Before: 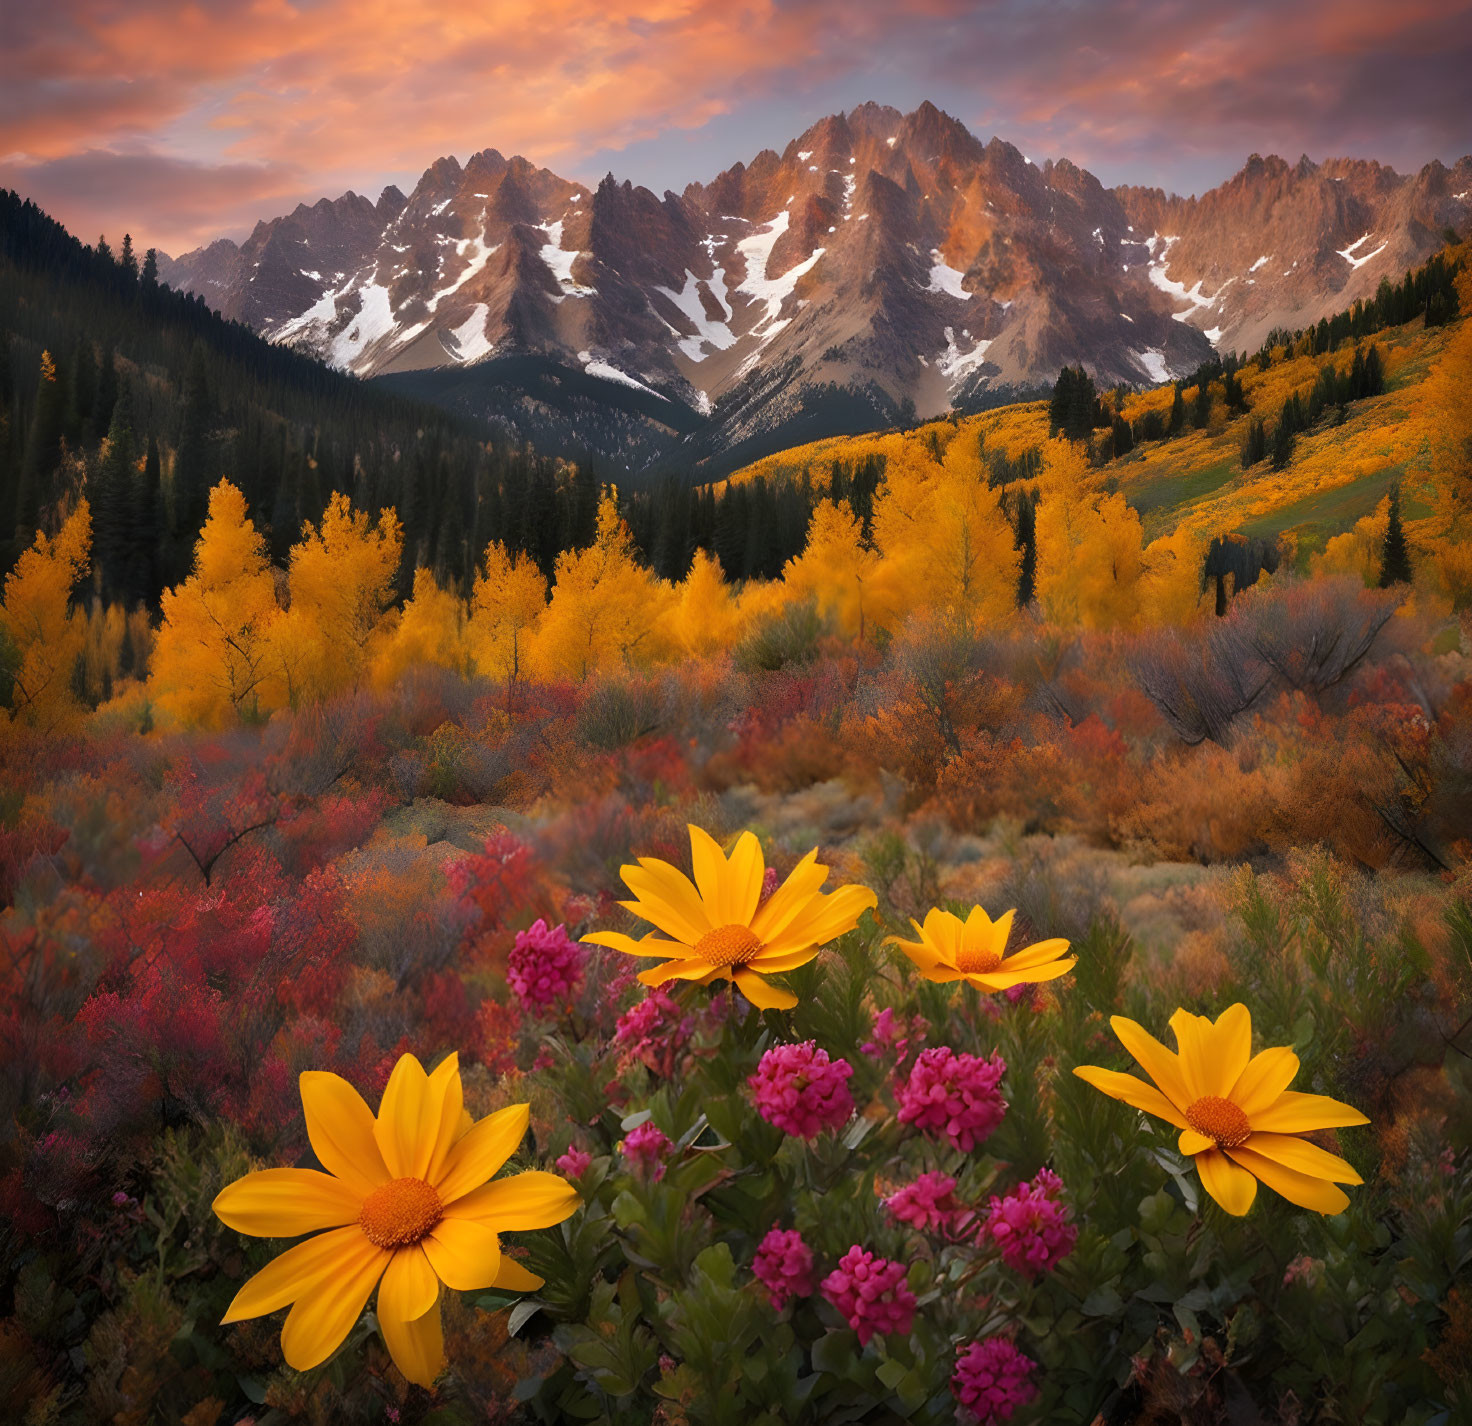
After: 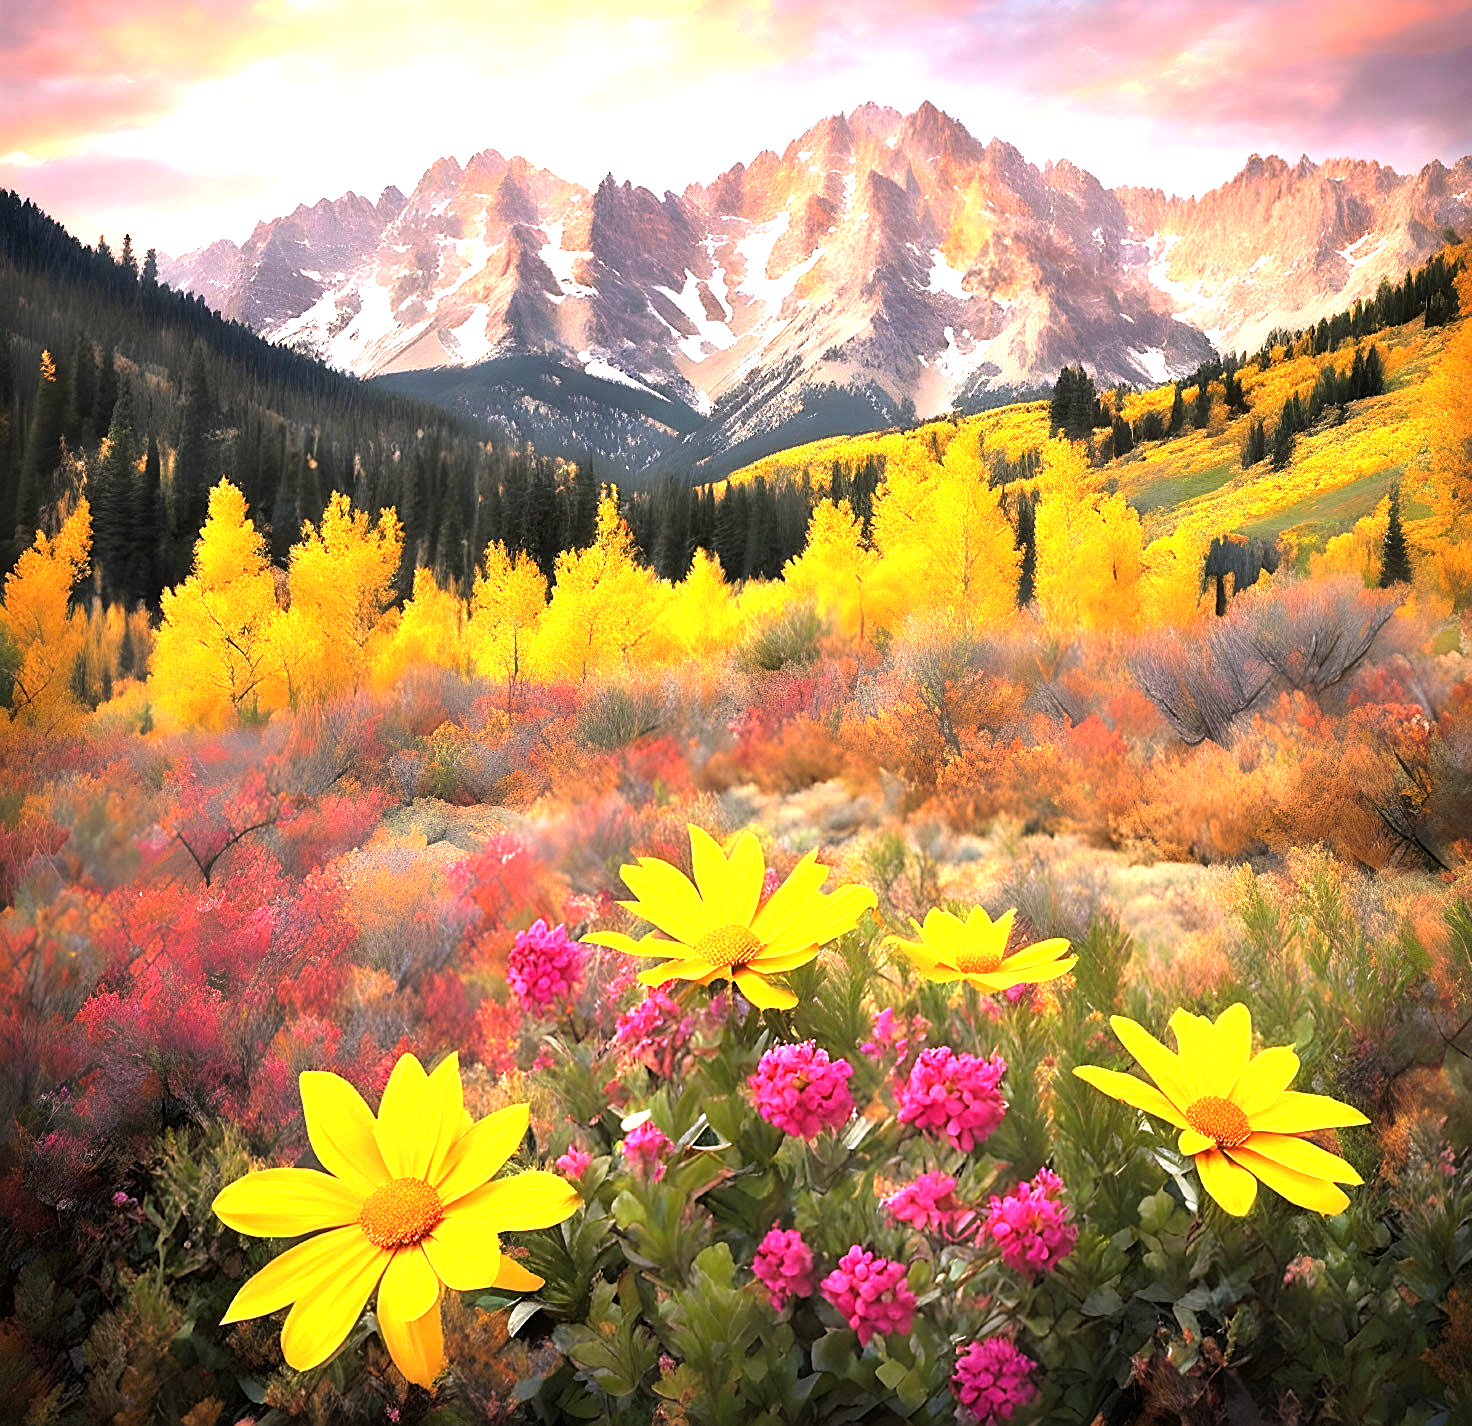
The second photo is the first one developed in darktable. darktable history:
tone equalizer: -8 EV -1.12 EV, -7 EV -1 EV, -6 EV -0.905 EV, -5 EV -0.577 EV, -3 EV 0.6 EV, -2 EV 0.859 EV, -1 EV 0.996 EV, +0 EV 1.06 EV, smoothing 1
exposure: black level correction 0, exposure 1.199 EV, compensate highlight preservation false
sharpen: on, module defaults
